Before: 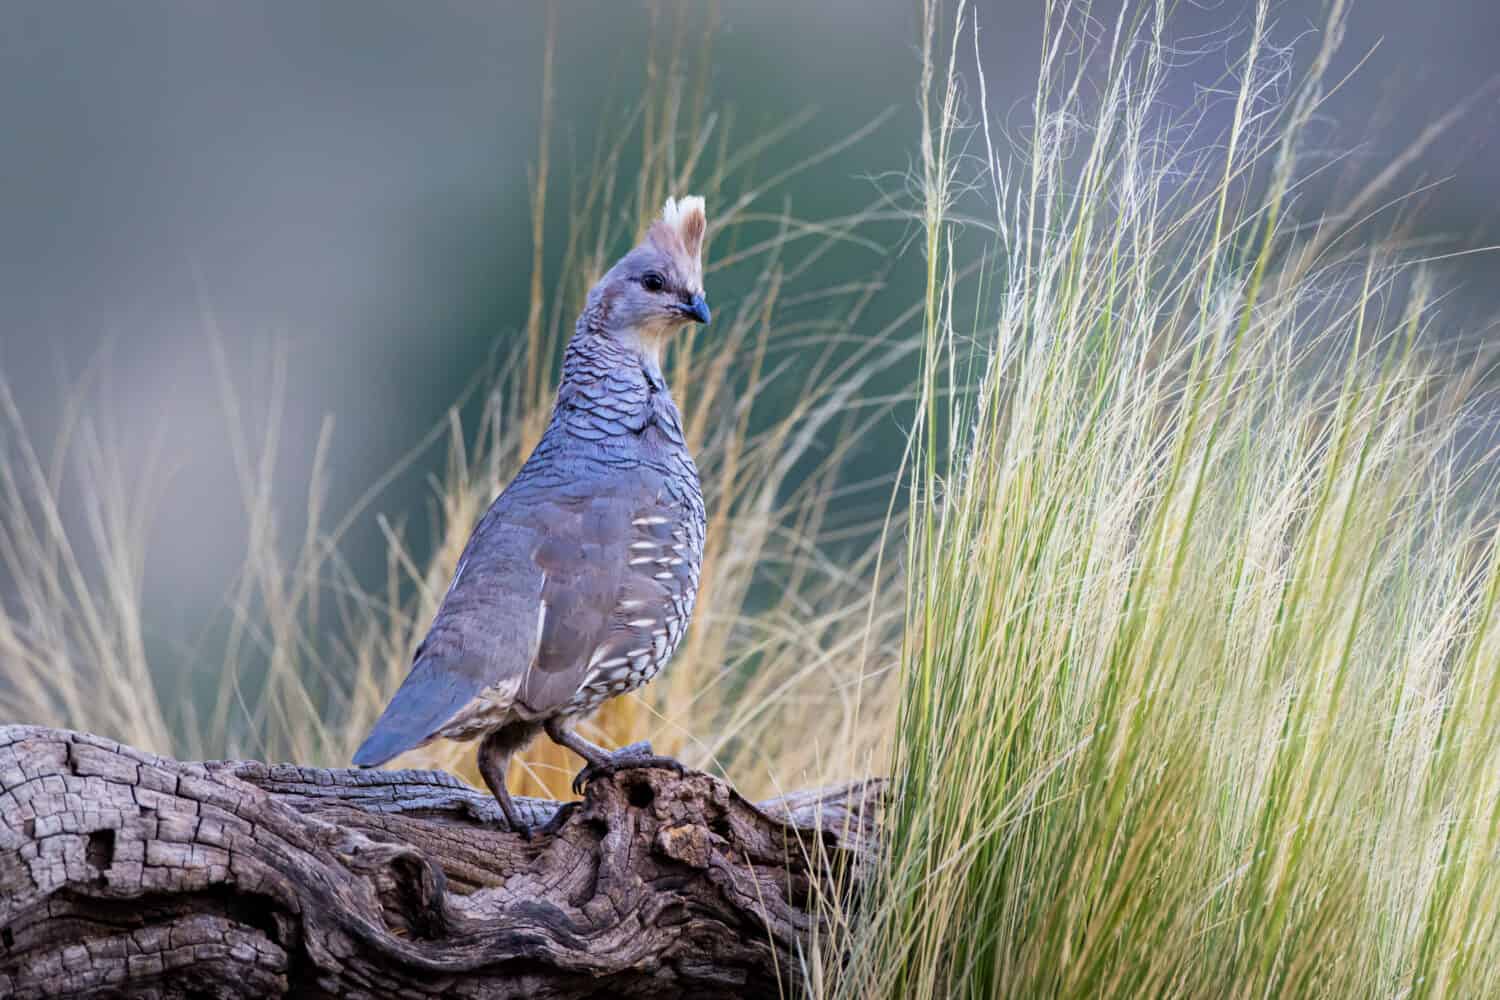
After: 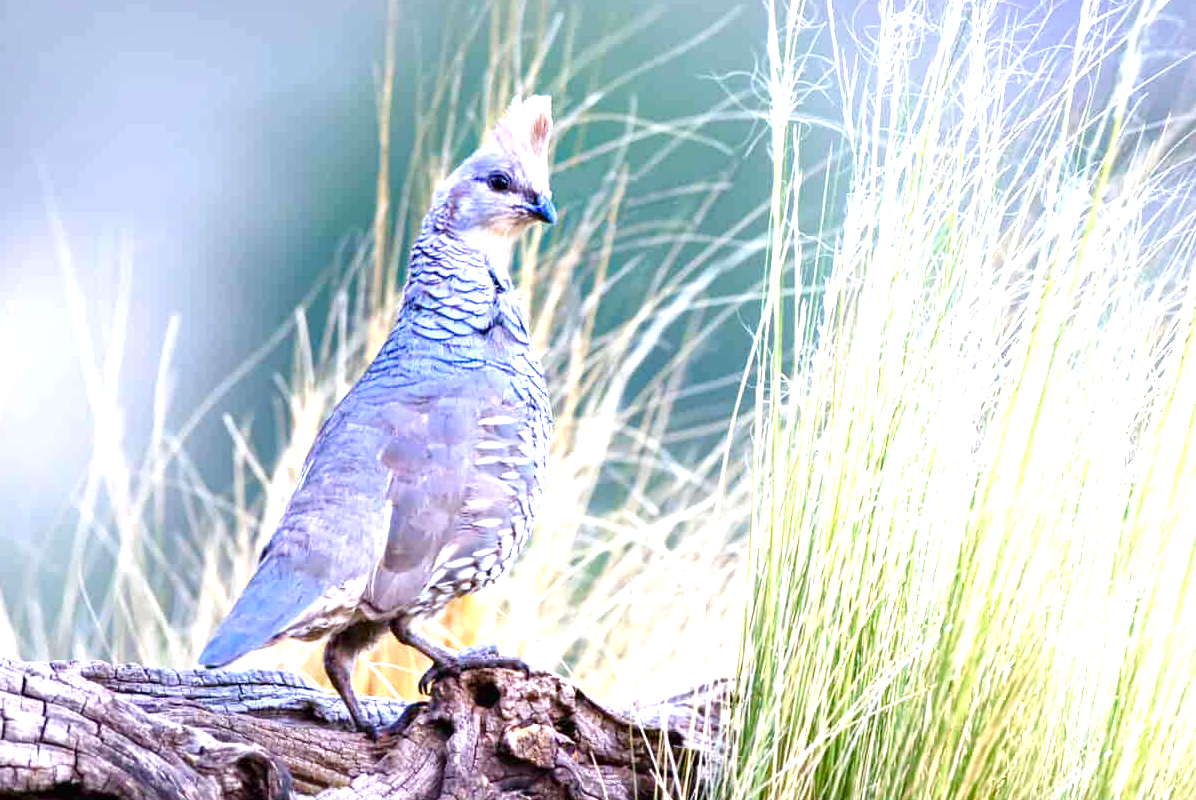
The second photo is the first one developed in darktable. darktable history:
exposure: black level correction 0, exposure 1.276 EV, compensate exposure bias true, compensate highlight preservation false
color balance rgb: shadows lift › chroma 2.035%, shadows lift › hue 247.81°, highlights gain › luminance 16.365%, highlights gain › chroma 2.935%, highlights gain › hue 263.24°, linear chroma grading › global chroma 8.696%, perceptual saturation grading › global saturation 20%, perceptual saturation grading › highlights -49.174%, perceptual saturation grading › shadows 24.326%, global vibrance 19.529%
crop and rotate: left 10.313%, top 10.08%, right 9.944%, bottom 9.85%
